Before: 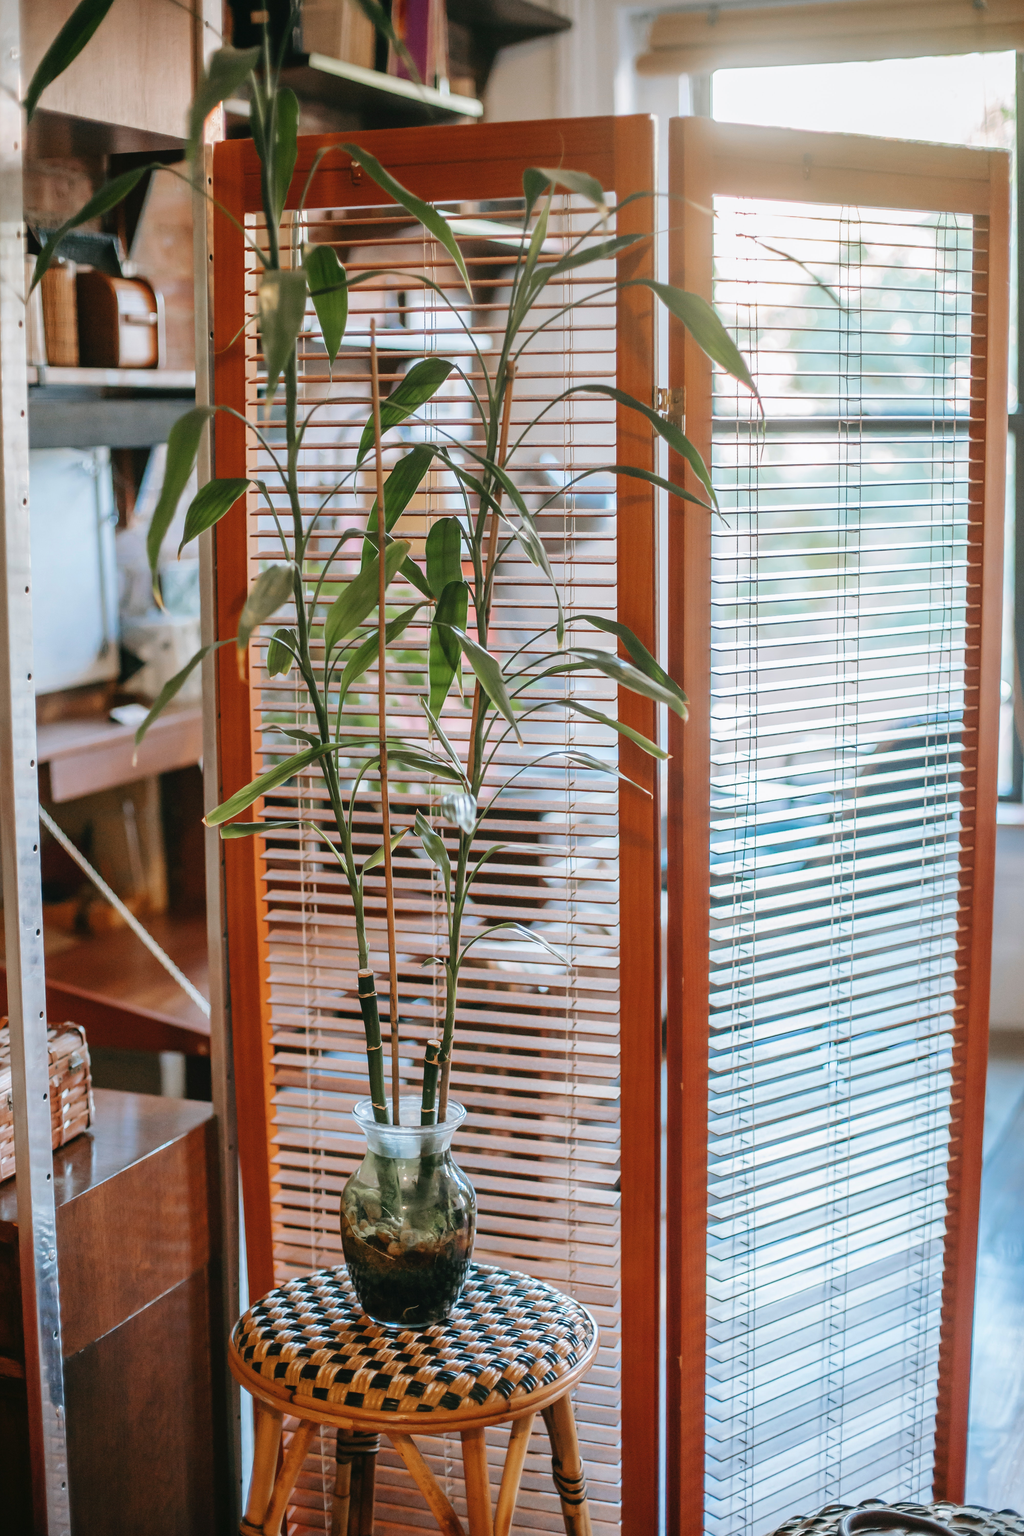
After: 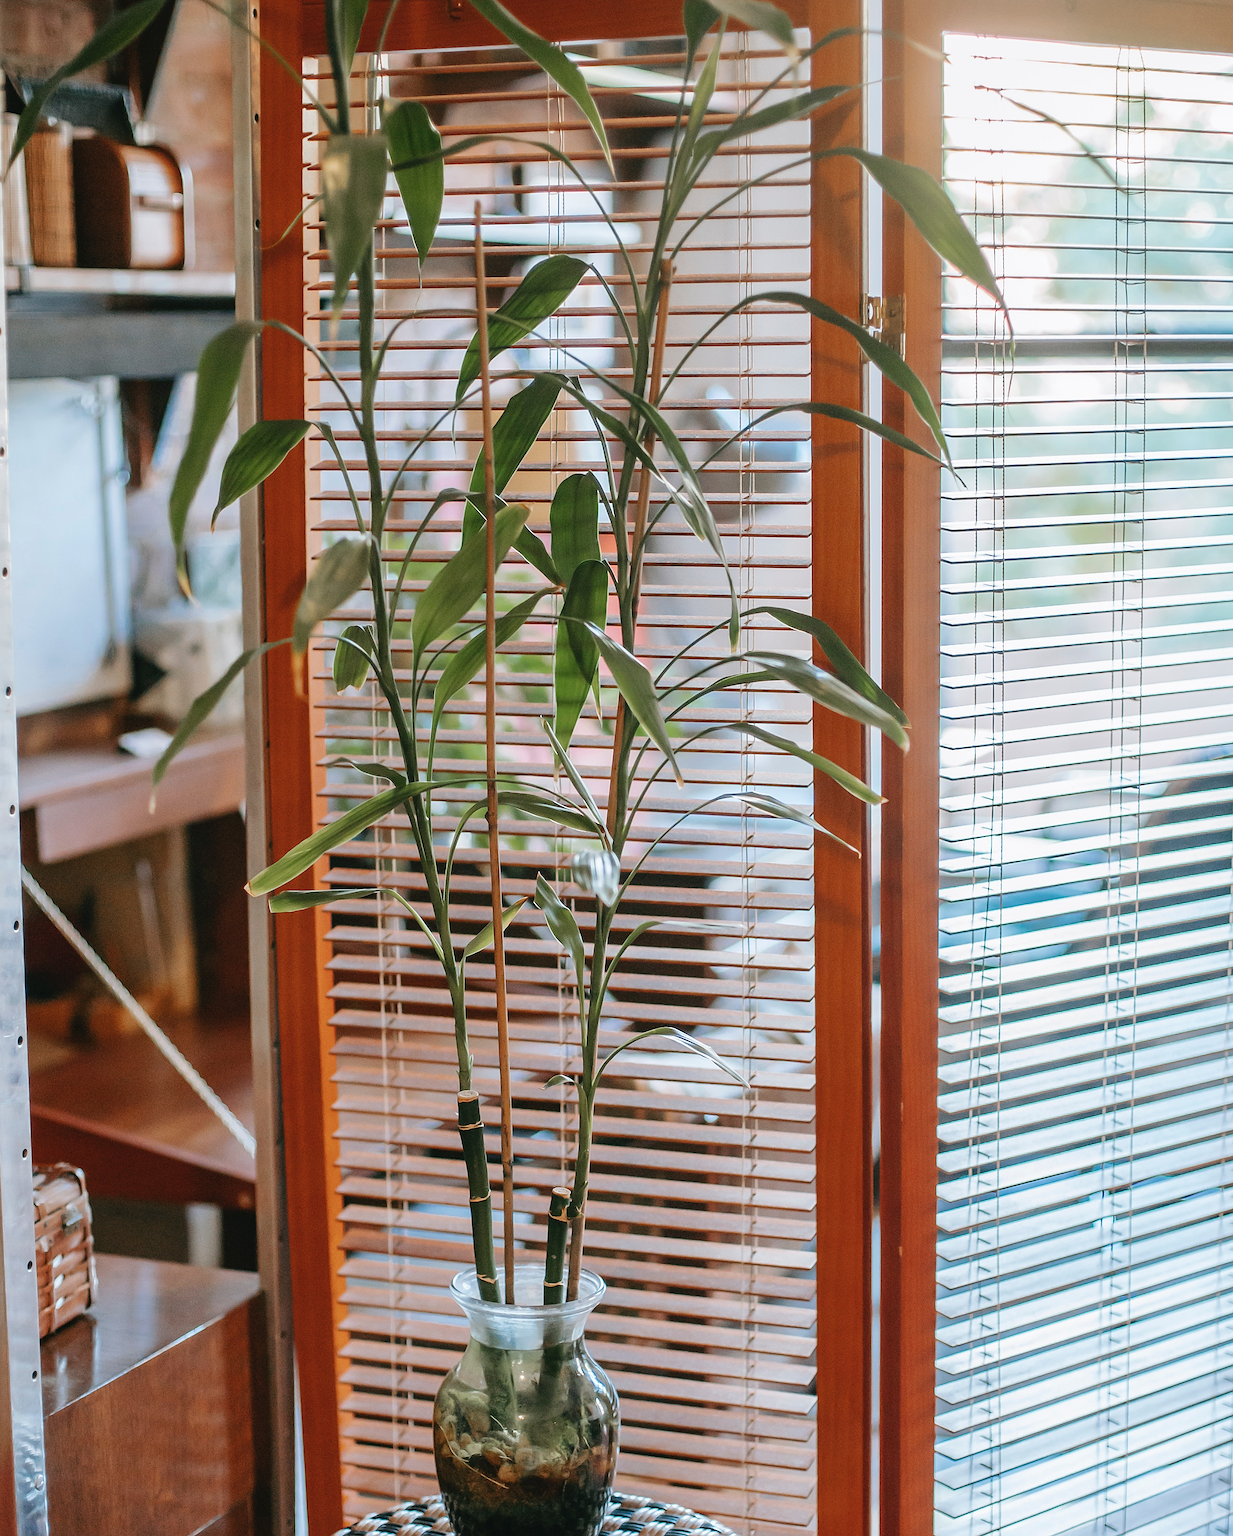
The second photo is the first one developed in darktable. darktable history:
crop and rotate: left 2.311%, top 11.17%, right 9.569%, bottom 15.685%
sharpen: on, module defaults
